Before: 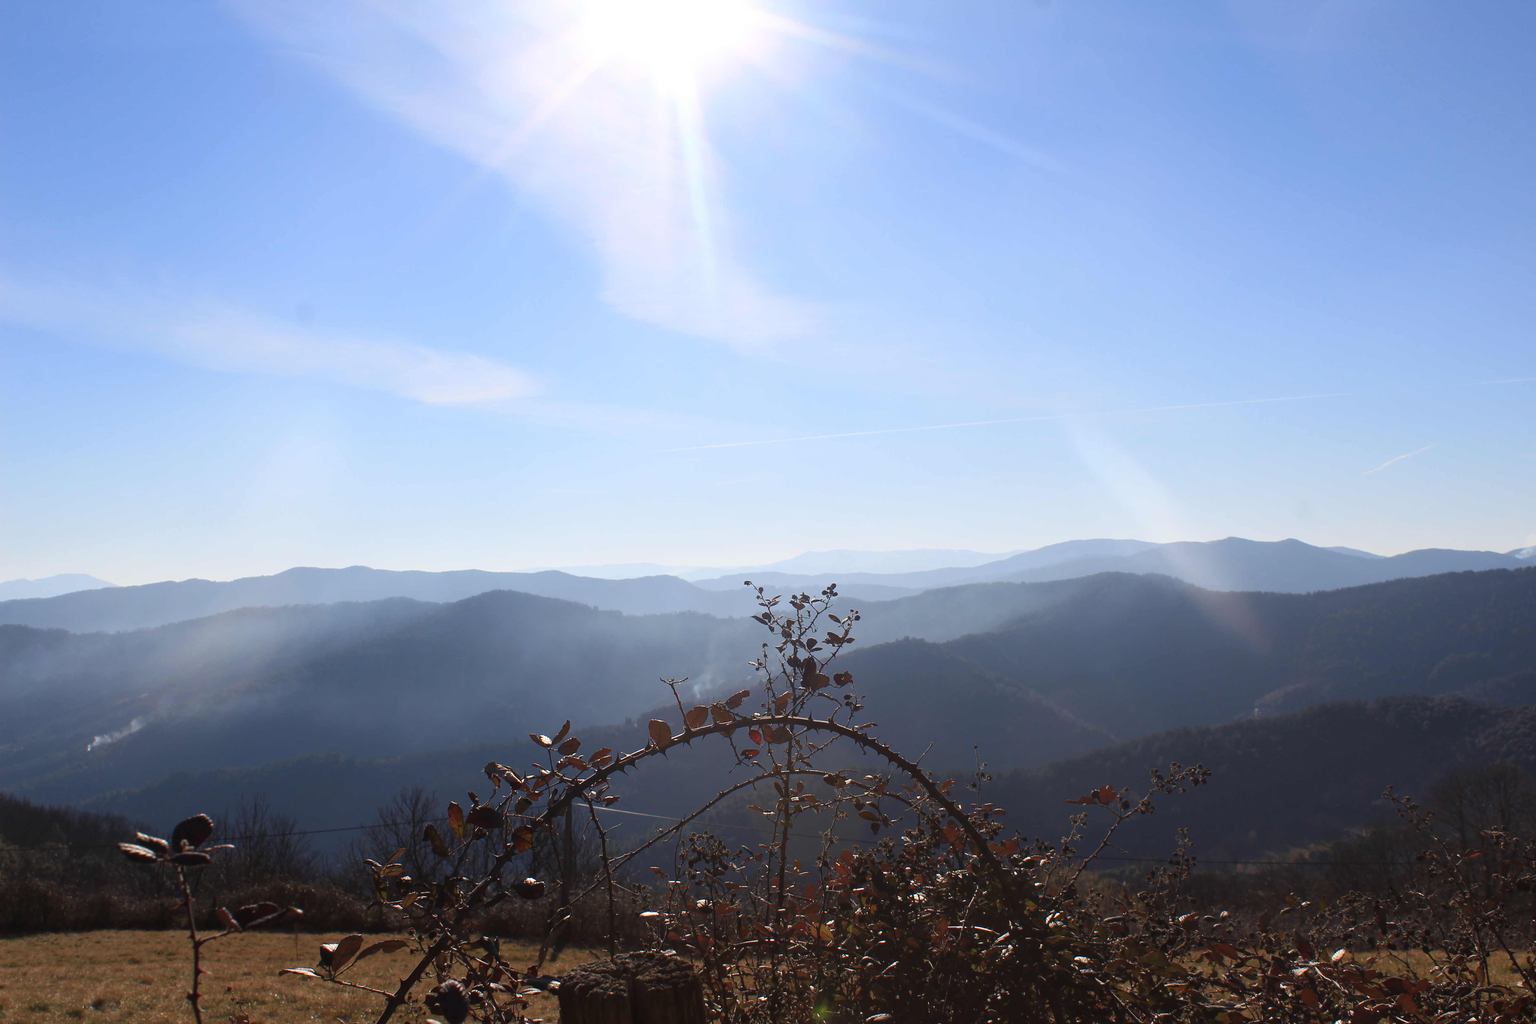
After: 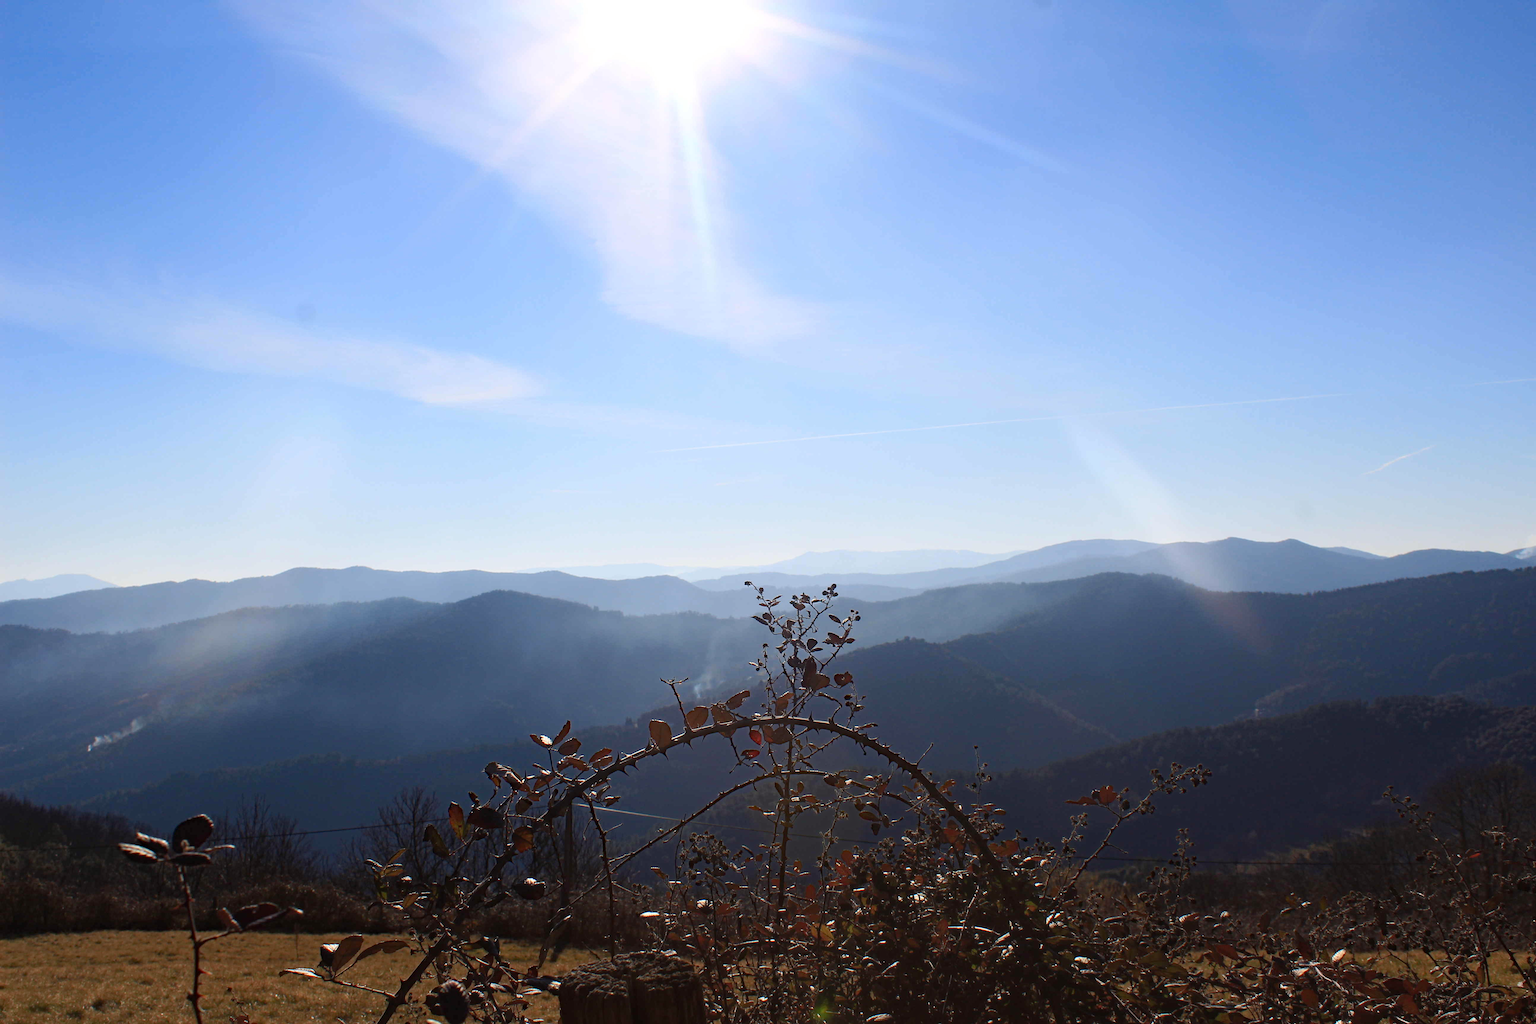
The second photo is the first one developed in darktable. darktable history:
haze removal: strength 0.4, distance 0.22, compatibility mode true, adaptive false | blend: blend mode normal, opacity 85%; mask: uniform (no mask)
